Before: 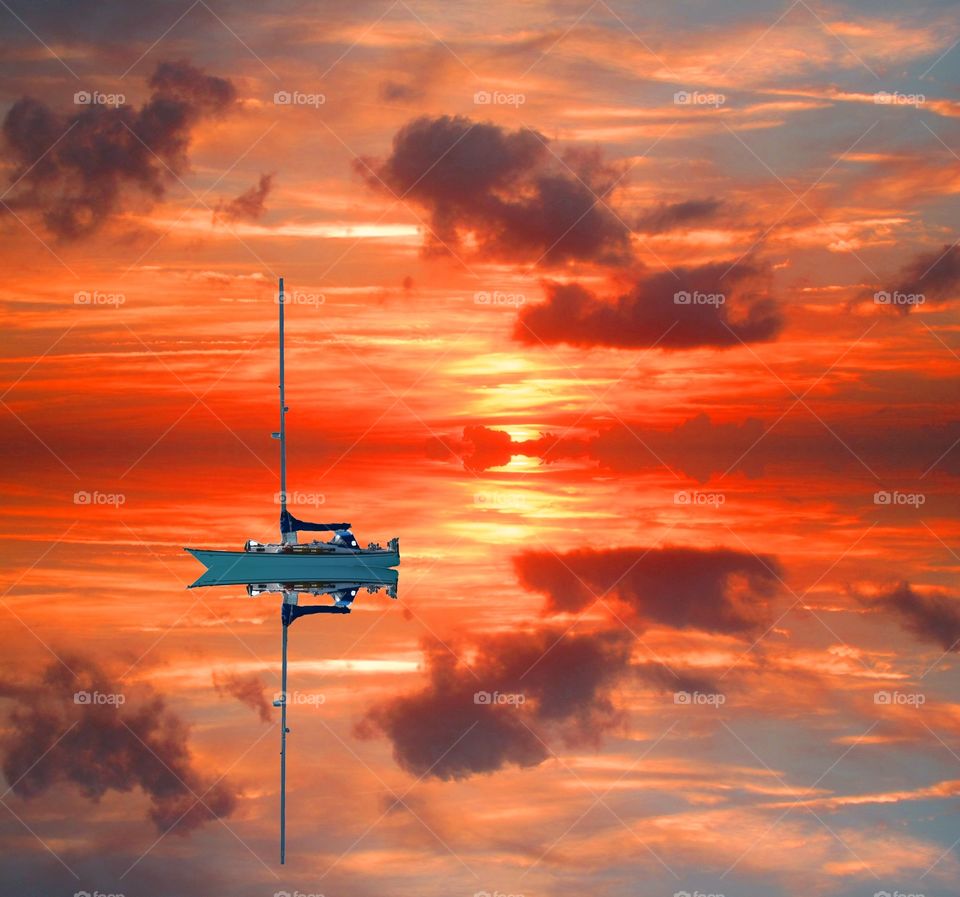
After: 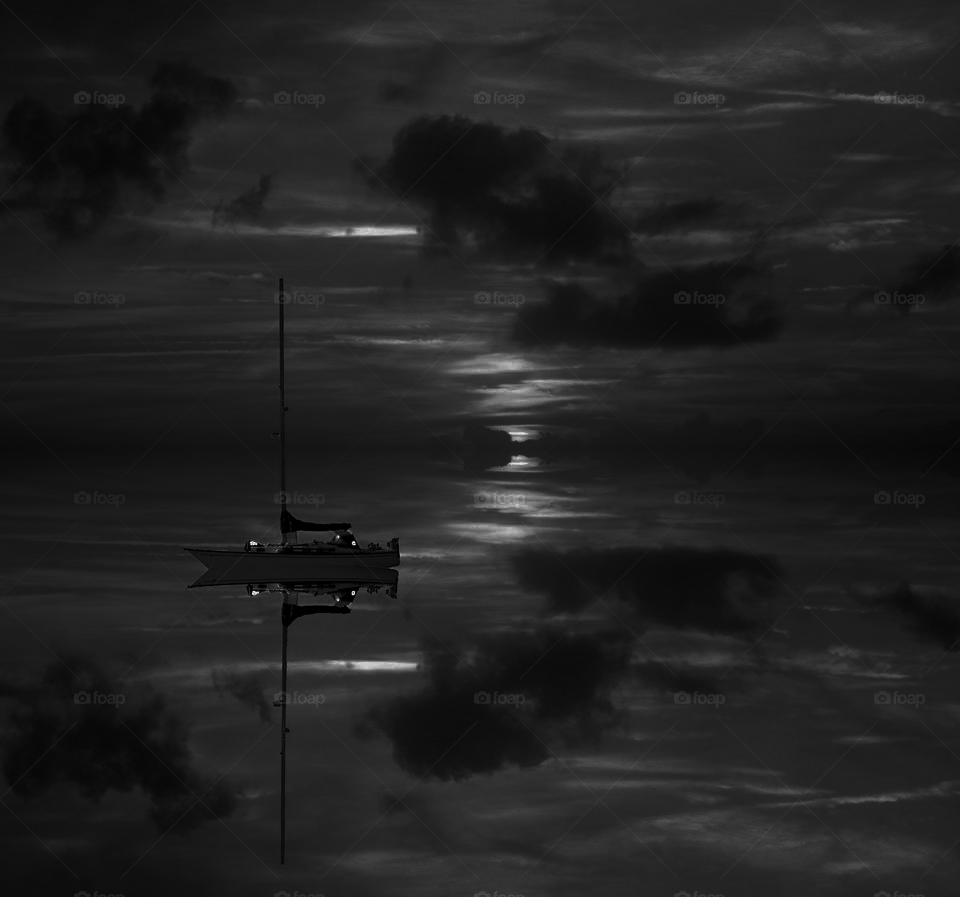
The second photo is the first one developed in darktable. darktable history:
base curve: curves: ch0 [(0, 0) (0.826, 0.587) (1, 1)]
contrast brightness saturation: contrast 0.09, brightness -0.59, saturation 0.17
monochrome: a 0, b 0, size 0.5, highlights 0.57
